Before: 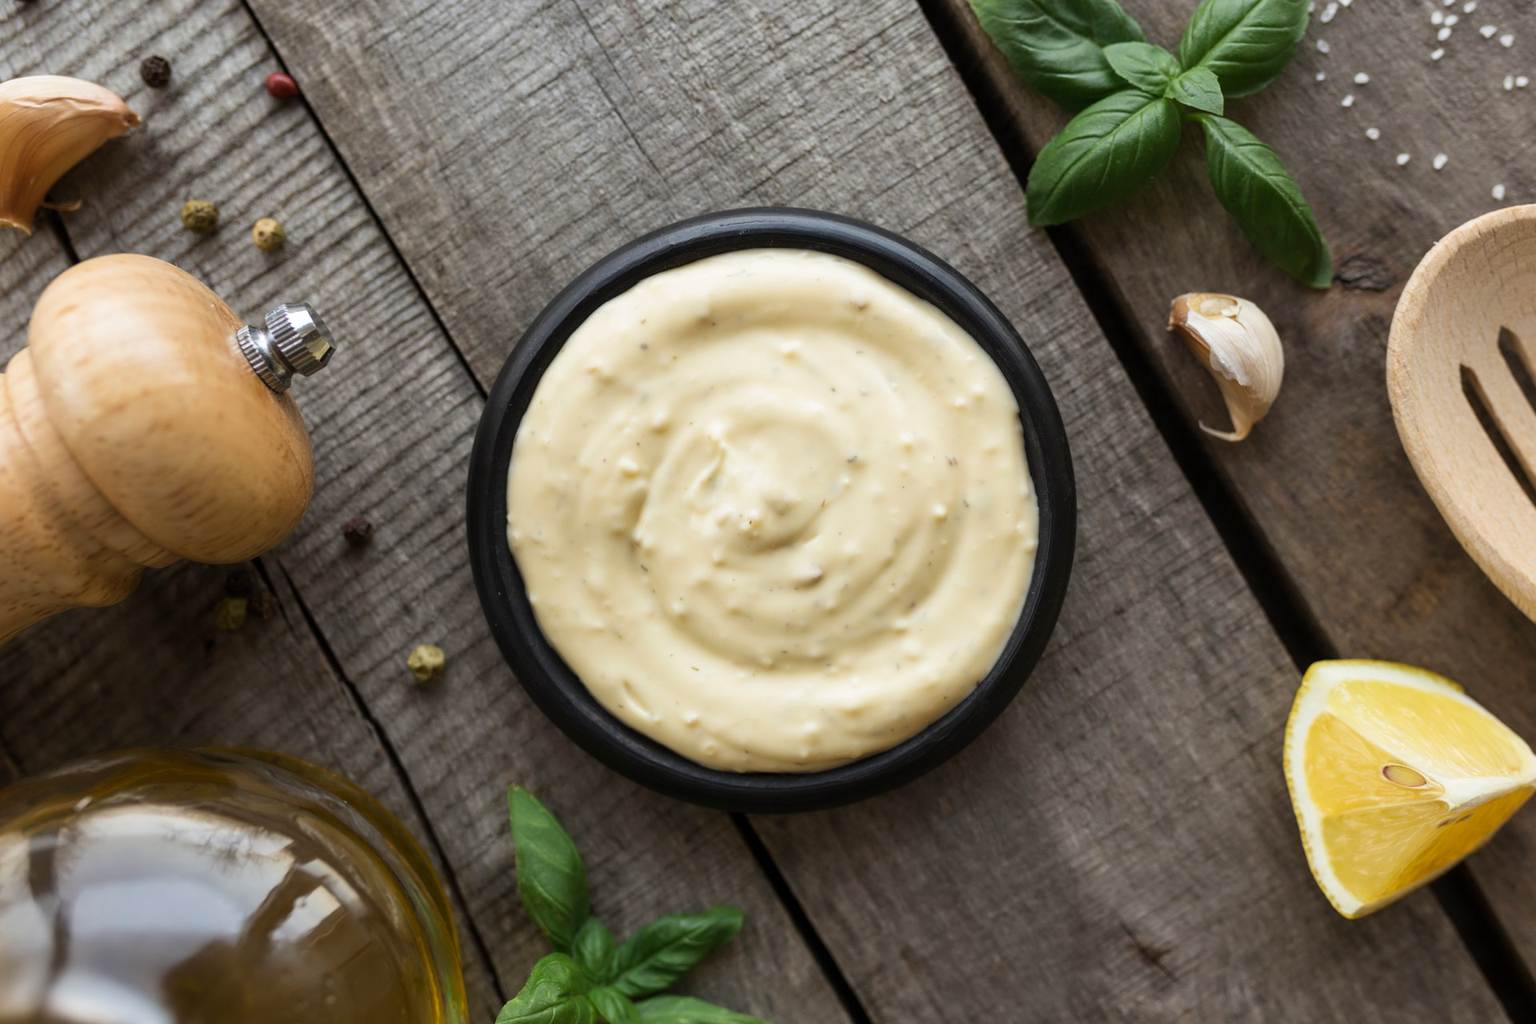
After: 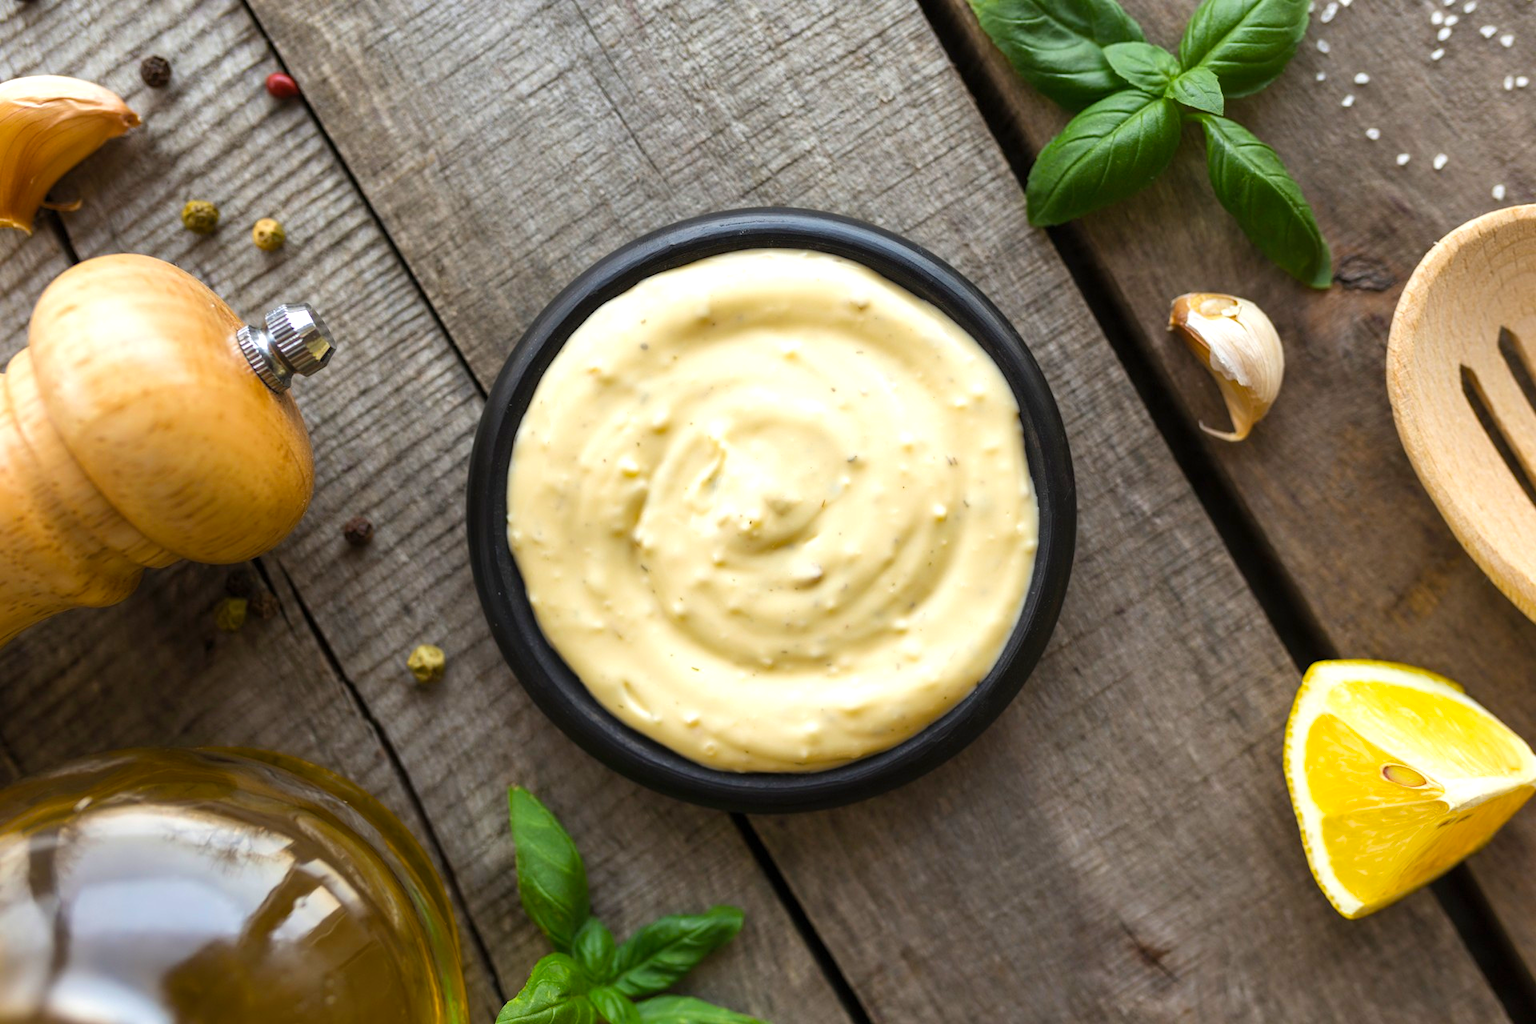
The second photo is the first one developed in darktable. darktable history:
shadows and highlights: shadows 25, highlights -25
exposure: exposure 0.426 EV, compensate highlight preservation false
color balance rgb: perceptual saturation grading › global saturation 25%, global vibrance 20%
